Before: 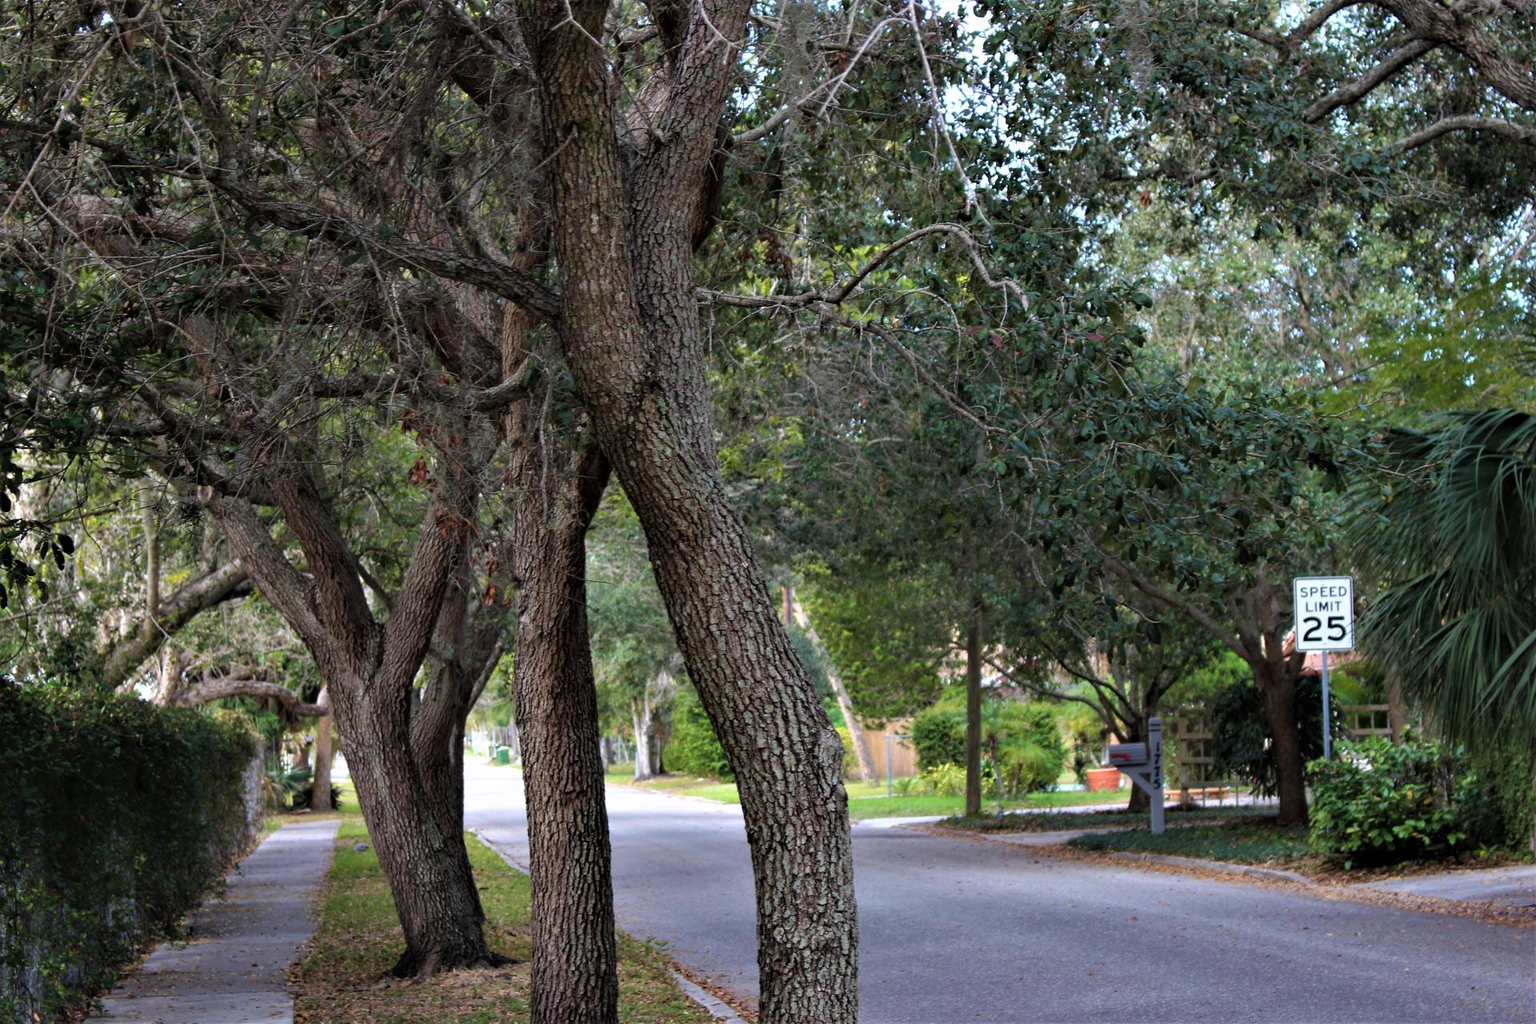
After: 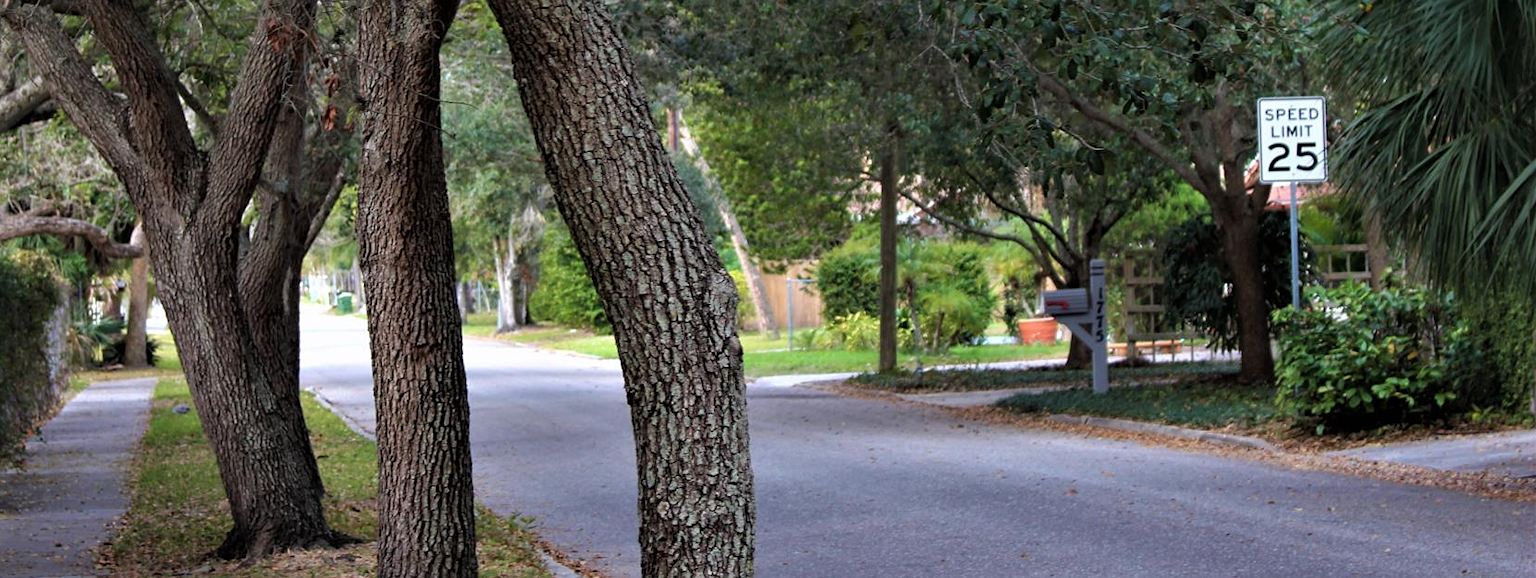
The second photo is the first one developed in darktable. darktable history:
crop and rotate: left 13.304%, top 48.153%, bottom 2.823%
sharpen: amount 0.216
